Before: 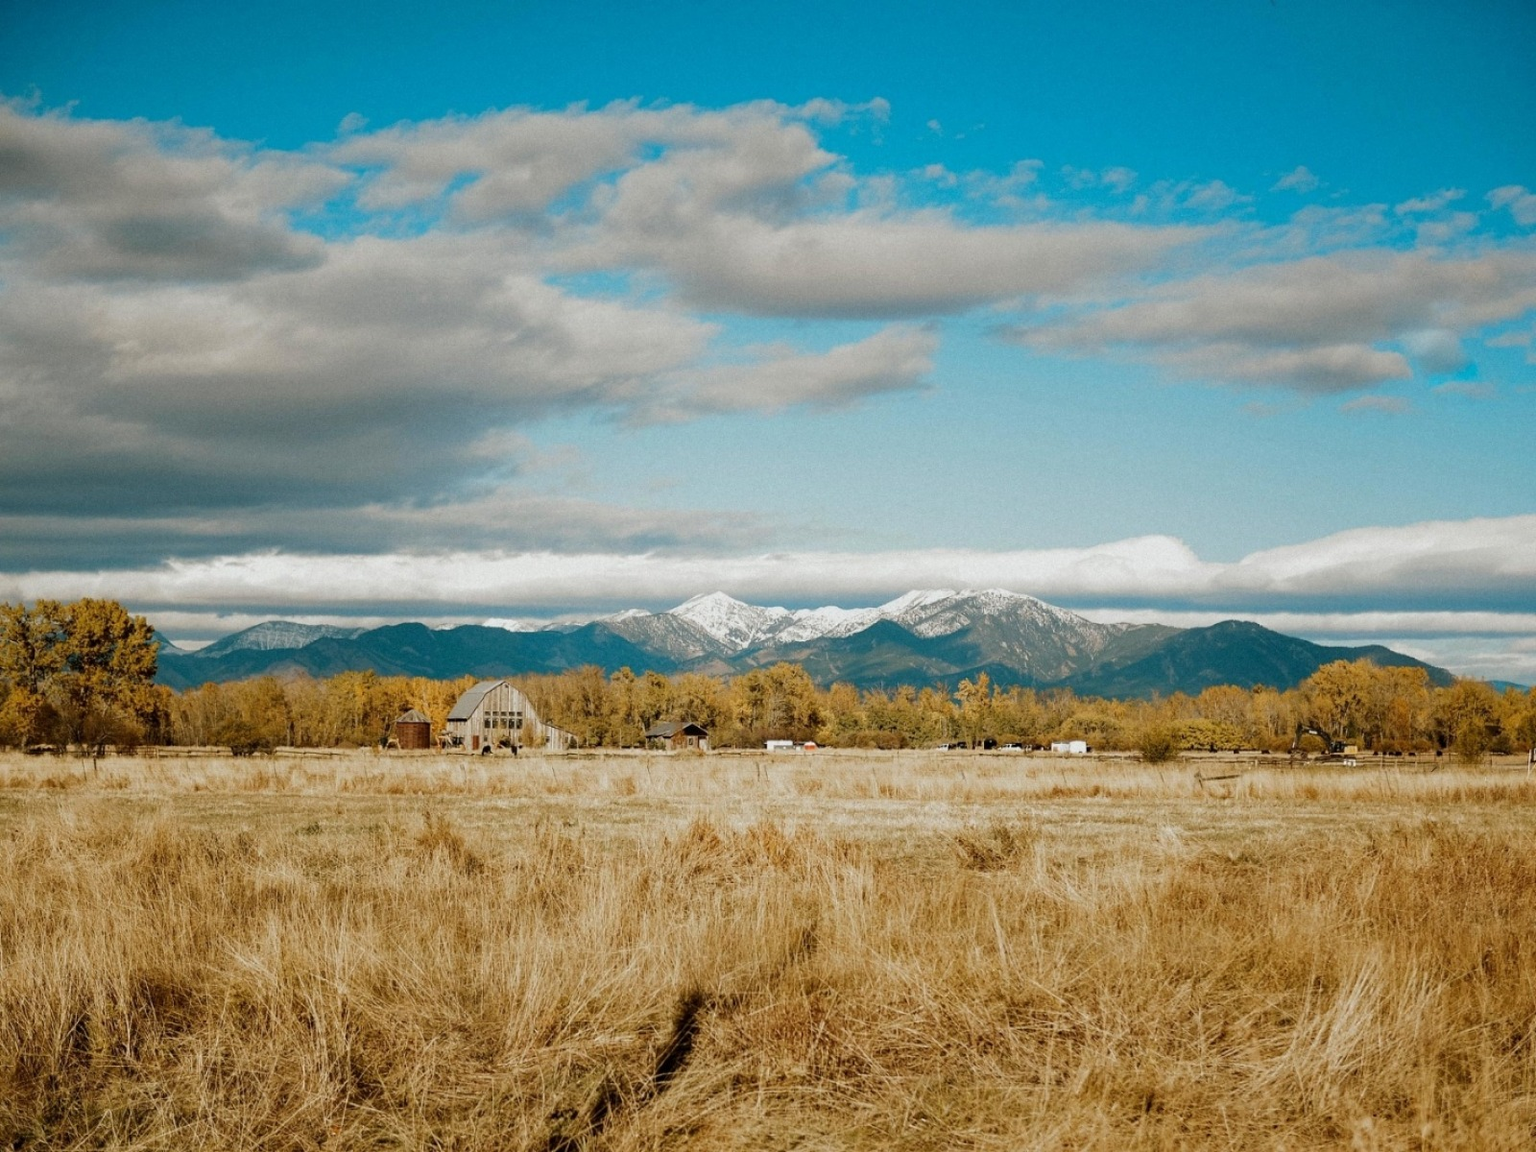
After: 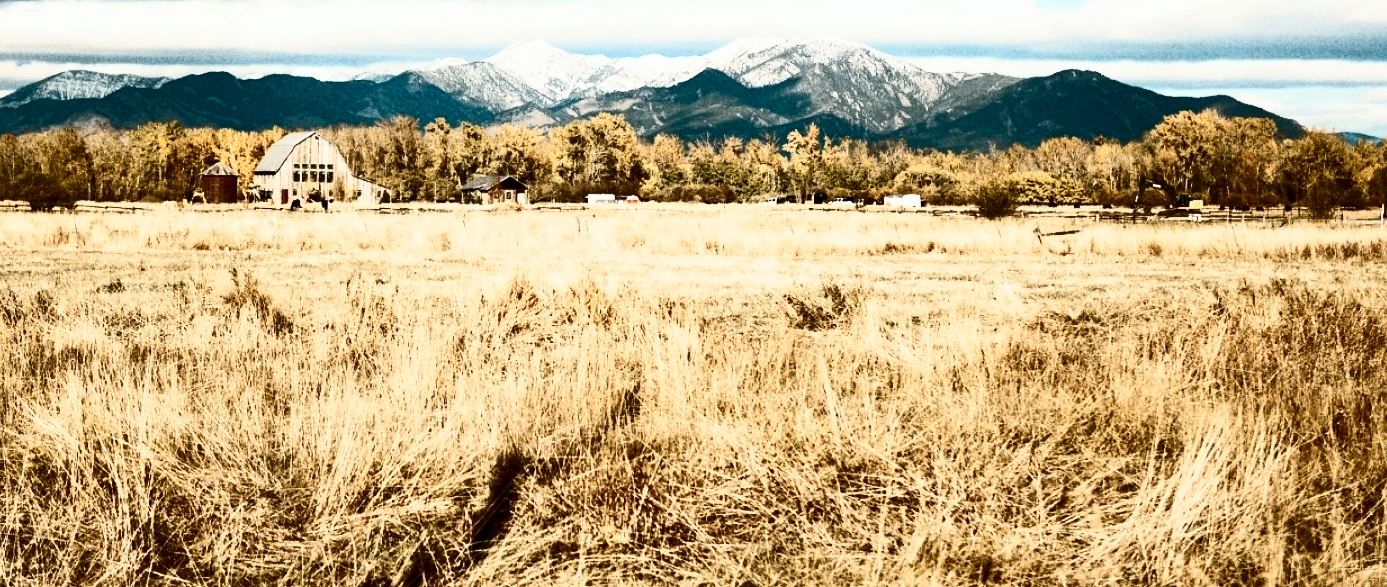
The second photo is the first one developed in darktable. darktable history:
crop and rotate: left 13.306%, top 48.129%, bottom 2.928%
contrast brightness saturation: contrast 0.93, brightness 0.2
